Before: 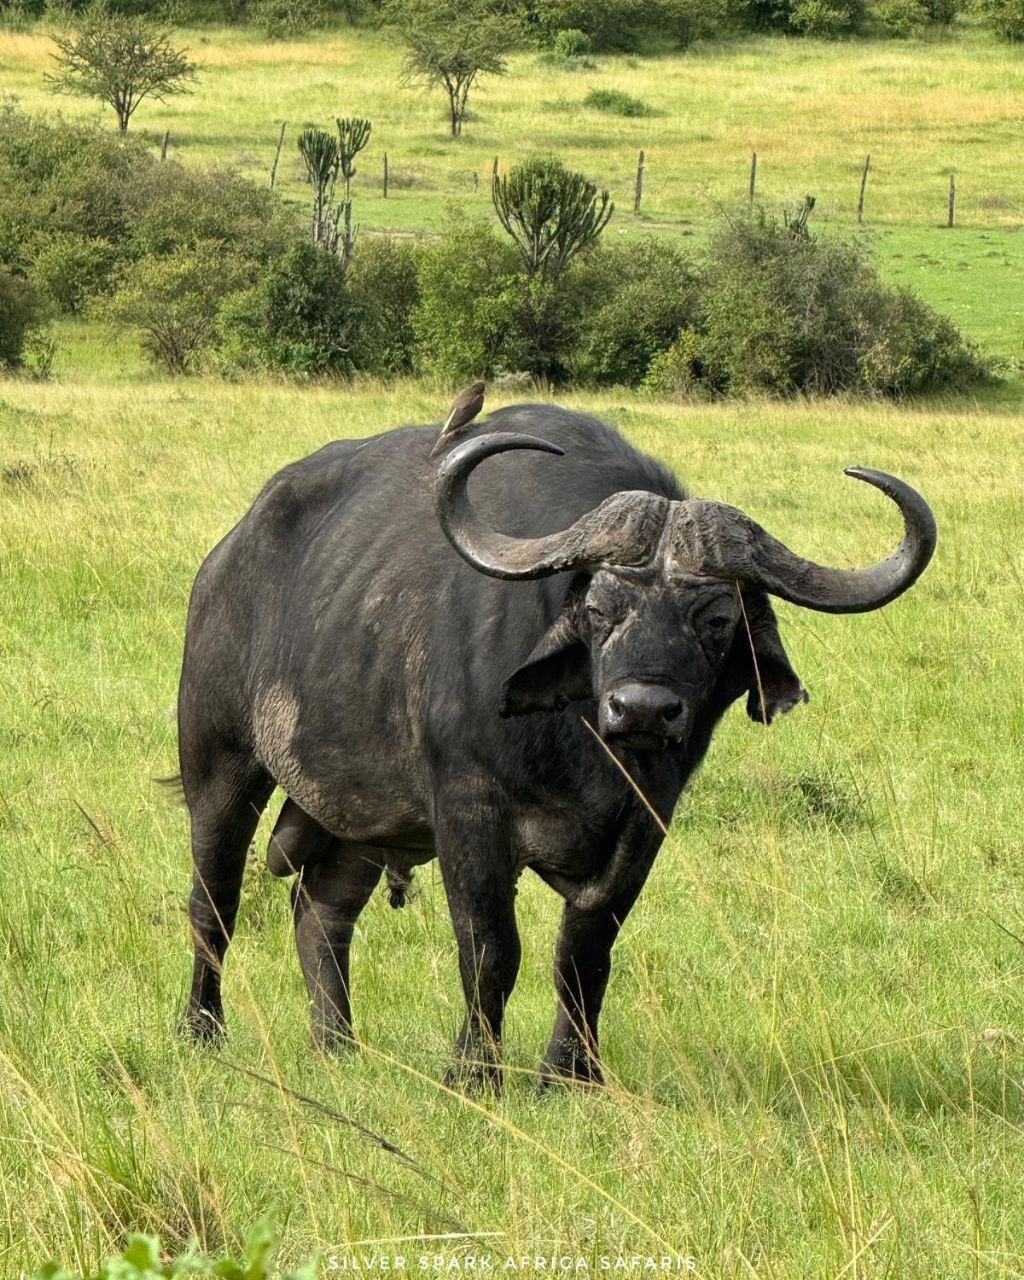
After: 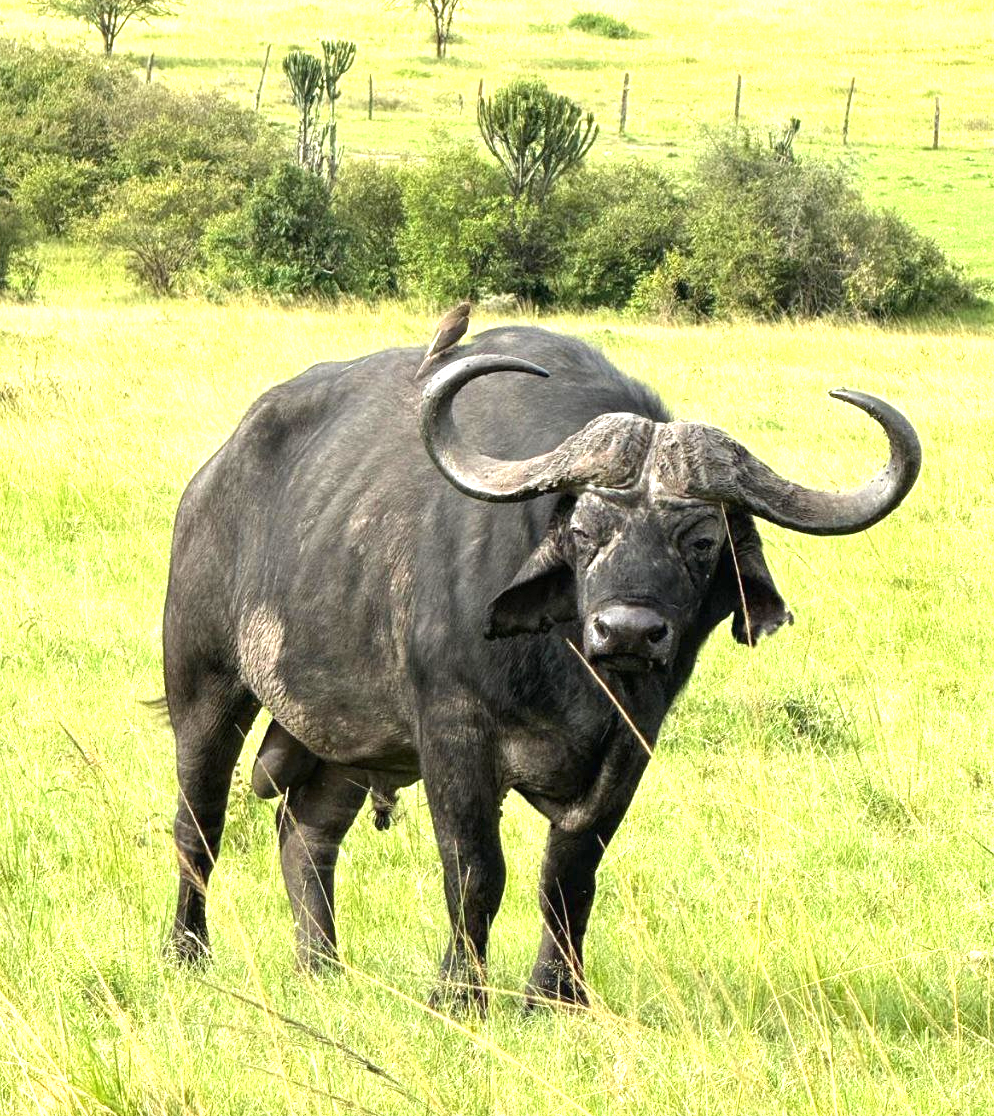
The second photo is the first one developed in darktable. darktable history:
crop: left 1.507%, top 6.147%, right 1.379%, bottom 6.637%
exposure: black level correction 0, exposure 1.1 EV, compensate exposure bias true, compensate highlight preservation false
